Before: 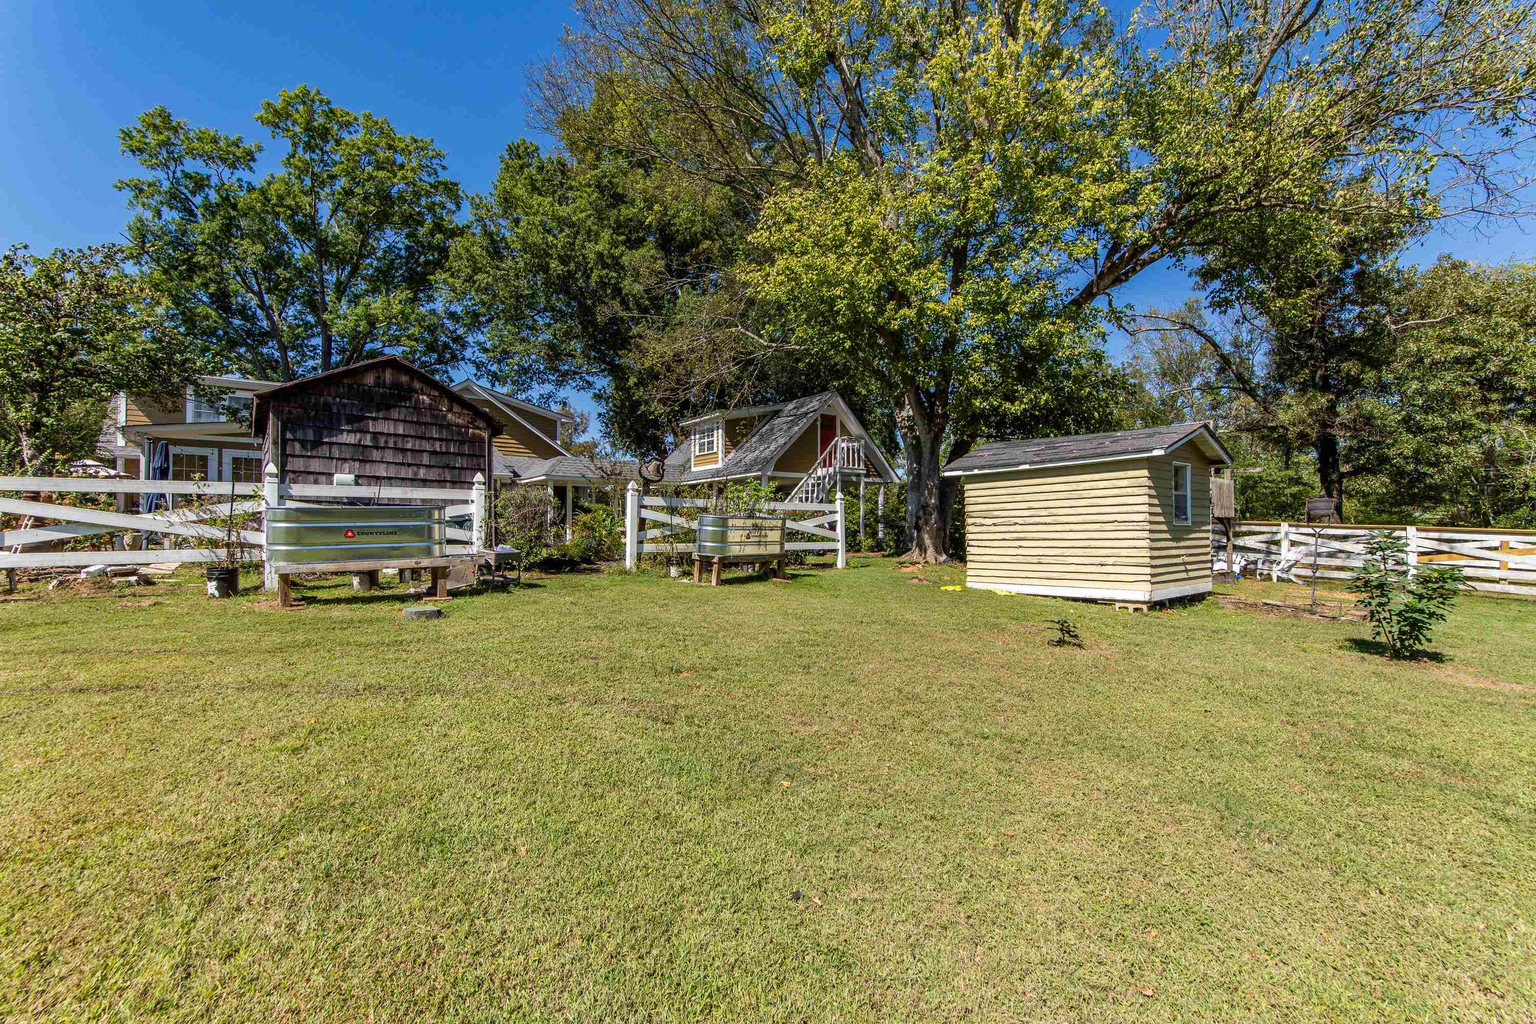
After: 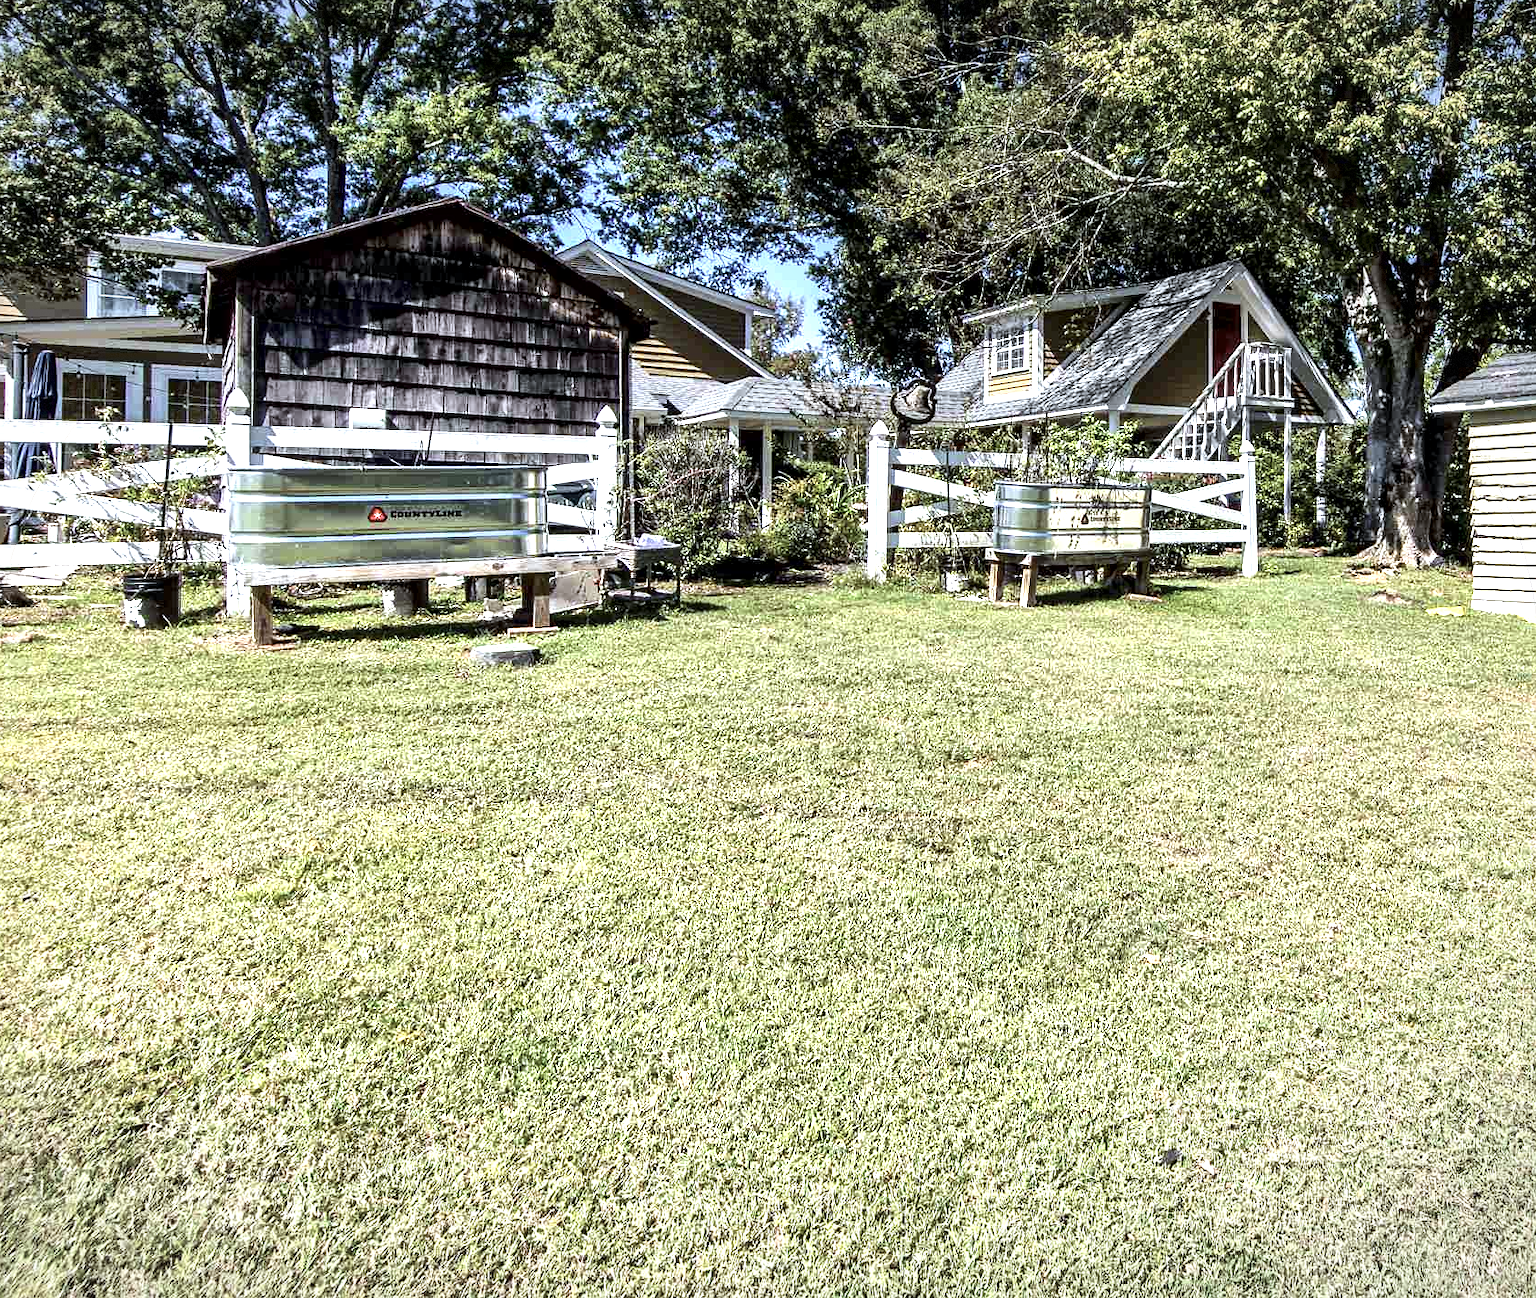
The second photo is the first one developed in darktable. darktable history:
exposure: exposure 0.921 EV, compensate highlight preservation false
vignetting: fall-off start 100%, brightness -0.406, saturation -0.3, width/height ratio 1.324, dithering 8-bit output, unbound false
white balance: red 0.924, blue 1.095
crop: left 8.966%, top 23.852%, right 34.699%, bottom 4.703%
tone equalizer: -8 EV -0.417 EV, -7 EV -0.389 EV, -6 EV -0.333 EV, -5 EV -0.222 EV, -3 EV 0.222 EV, -2 EV 0.333 EV, -1 EV 0.389 EV, +0 EV 0.417 EV, edges refinement/feathering 500, mask exposure compensation -1.57 EV, preserve details no
local contrast: mode bilateral grid, contrast 20, coarseness 50, detail 171%, midtone range 0.2
contrast brightness saturation: contrast 0.1, saturation -0.36
